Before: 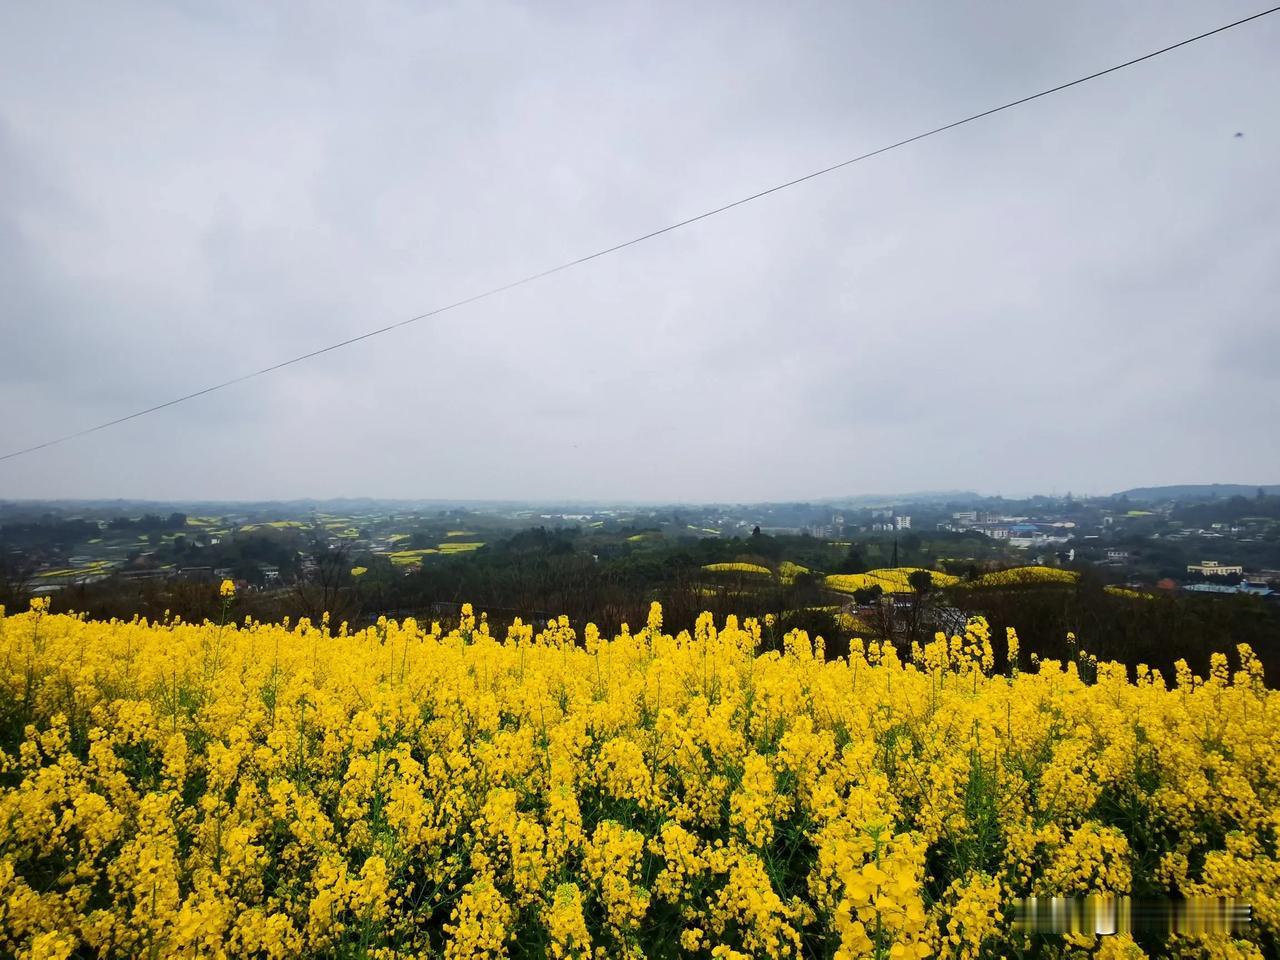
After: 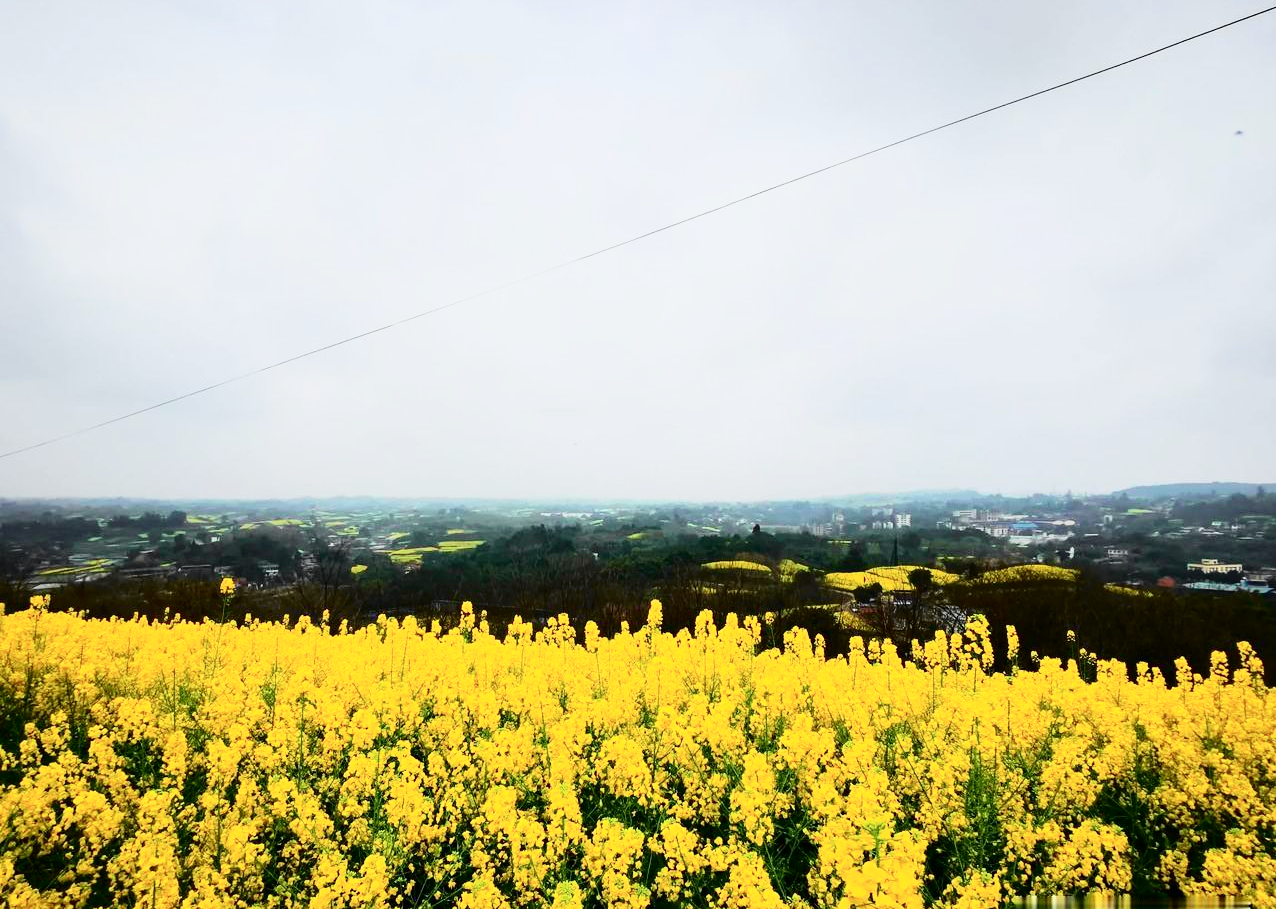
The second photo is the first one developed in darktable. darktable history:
color calibration: illuminant same as pipeline (D50), adaptation none (bypass), x 0.332, y 0.334, temperature 5020.7 K
exposure: black level correction 0.001, compensate highlight preservation false
crop: top 0.279%, right 0.258%, bottom 4.996%
tone curve: curves: ch0 [(0, 0) (0.131, 0.094) (0.326, 0.386) (0.481, 0.623) (0.593, 0.764) (0.812, 0.933) (1, 0.974)]; ch1 [(0, 0) (0.366, 0.367) (0.475, 0.453) (0.494, 0.493) (0.504, 0.497) (0.553, 0.584) (1, 1)]; ch2 [(0, 0) (0.333, 0.346) (0.375, 0.375) (0.424, 0.43) (0.476, 0.492) (0.502, 0.503) (0.533, 0.556) (0.566, 0.599) (0.614, 0.653) (1, 1)], color space Lab, independent channels
